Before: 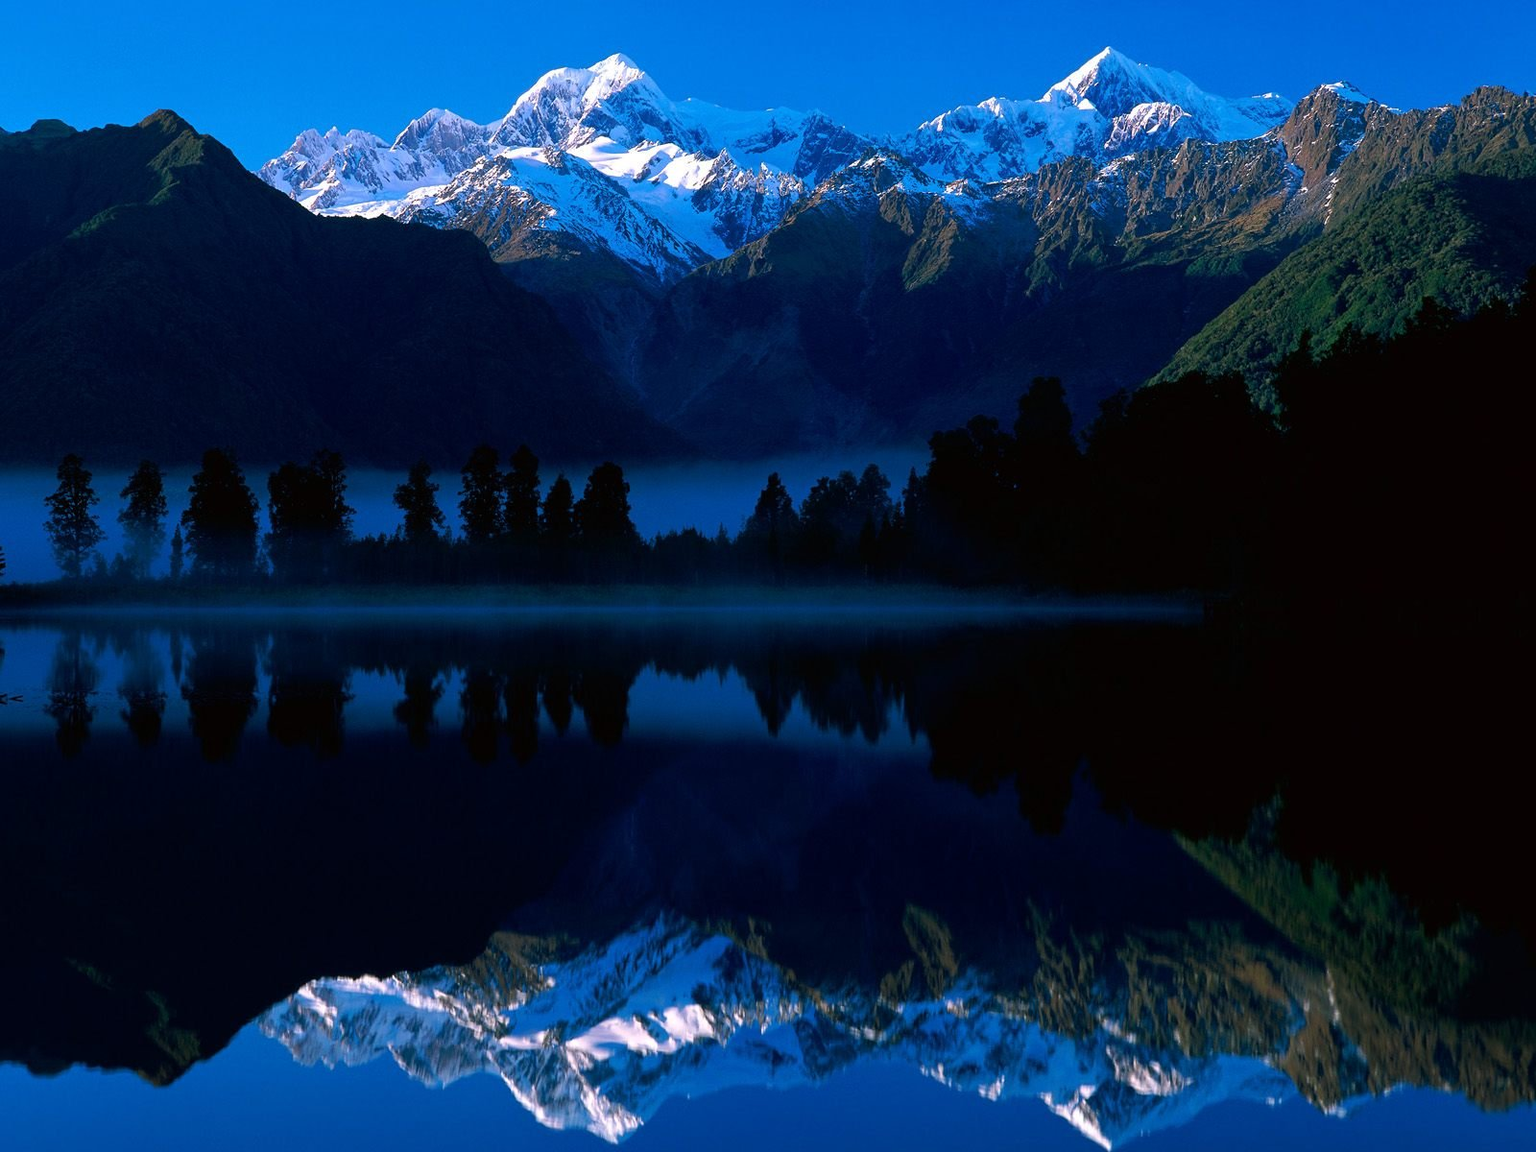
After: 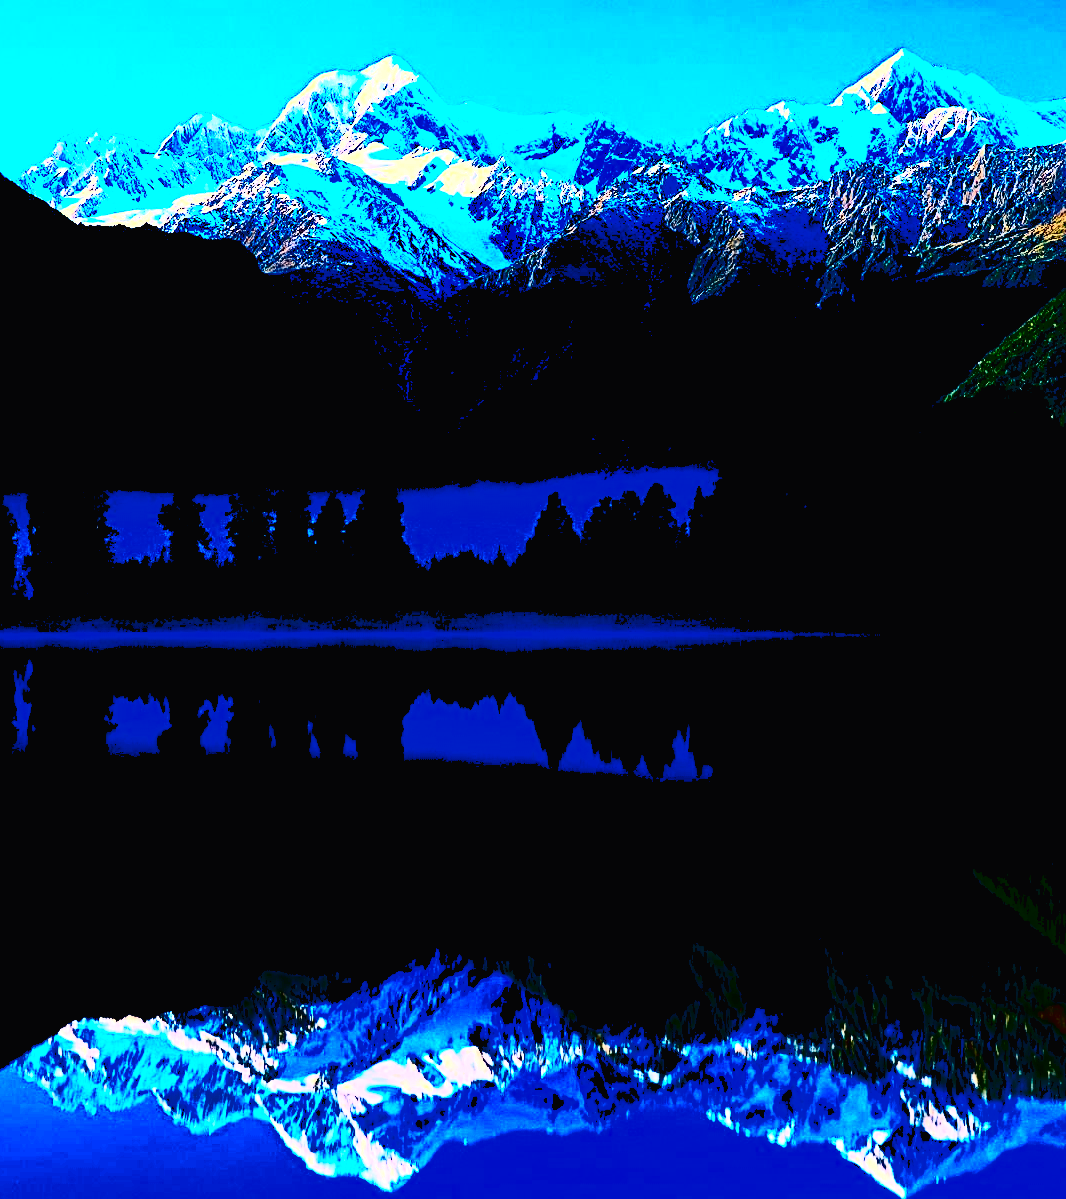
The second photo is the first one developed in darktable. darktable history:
contrast brightness saturation: contrast 0.77, brightness -1, saturation 1
color balance rgb: shadows lift › chroma 2%, shadows lift › hue 219.6°, power › hue 313.2°, highlights gain › chroma 3%, highlights gain › hue 75.6°, global offset › luminance 0.5%, perceptual saturation grading › global saturation 15.33%, perceptual saturation grading › highlights -19.33%, perceptual saturation grading › shadows 20%, global vibrance 20%
color contrast: green-magenta contrast 0.8, blue-yellow contrast 1.1, unbound 0
exposure: exposure 0.64 EV, compensate highlight preservation false
crop and rotate: left 15.754%, right 17.579%
tone curve: curves: ch0 [(0, 0.013) (0.054, 0.018) (0.205, 0.191) (0.289, 0.292) (0.39, 0.424) (0.493, 0.551) (0.647, 0.752) (0.778, 0.895) (1, 0.998)]; ch1 [(0, 0) (0.385, 0.343) (0.439, 0.415) (0.494, 0.495) (0.501, 0.501) (0.51, 0.509) (0.54, 0.546) (0.586, 0.606) (0.66, 0.701) (0.783, 0.804) (1, 1)]; ch2 [(0, 0) (0.32, 0.281) (0.403, 0.399) (0.441, 0.428) (0.47, 0.469) (0.498, 0.496) (0.524, 0.538) (0.566, 0.579) (0.633, 0.665) (0.7, 0.711) (1, 1)], color space Lab, independent channels, preserve colors none
rgb levels: levels [[0.027, 0.429, 0.996], [0, 0.5, 1], [0, 0.5, 1]]
sharpen: radius 4
